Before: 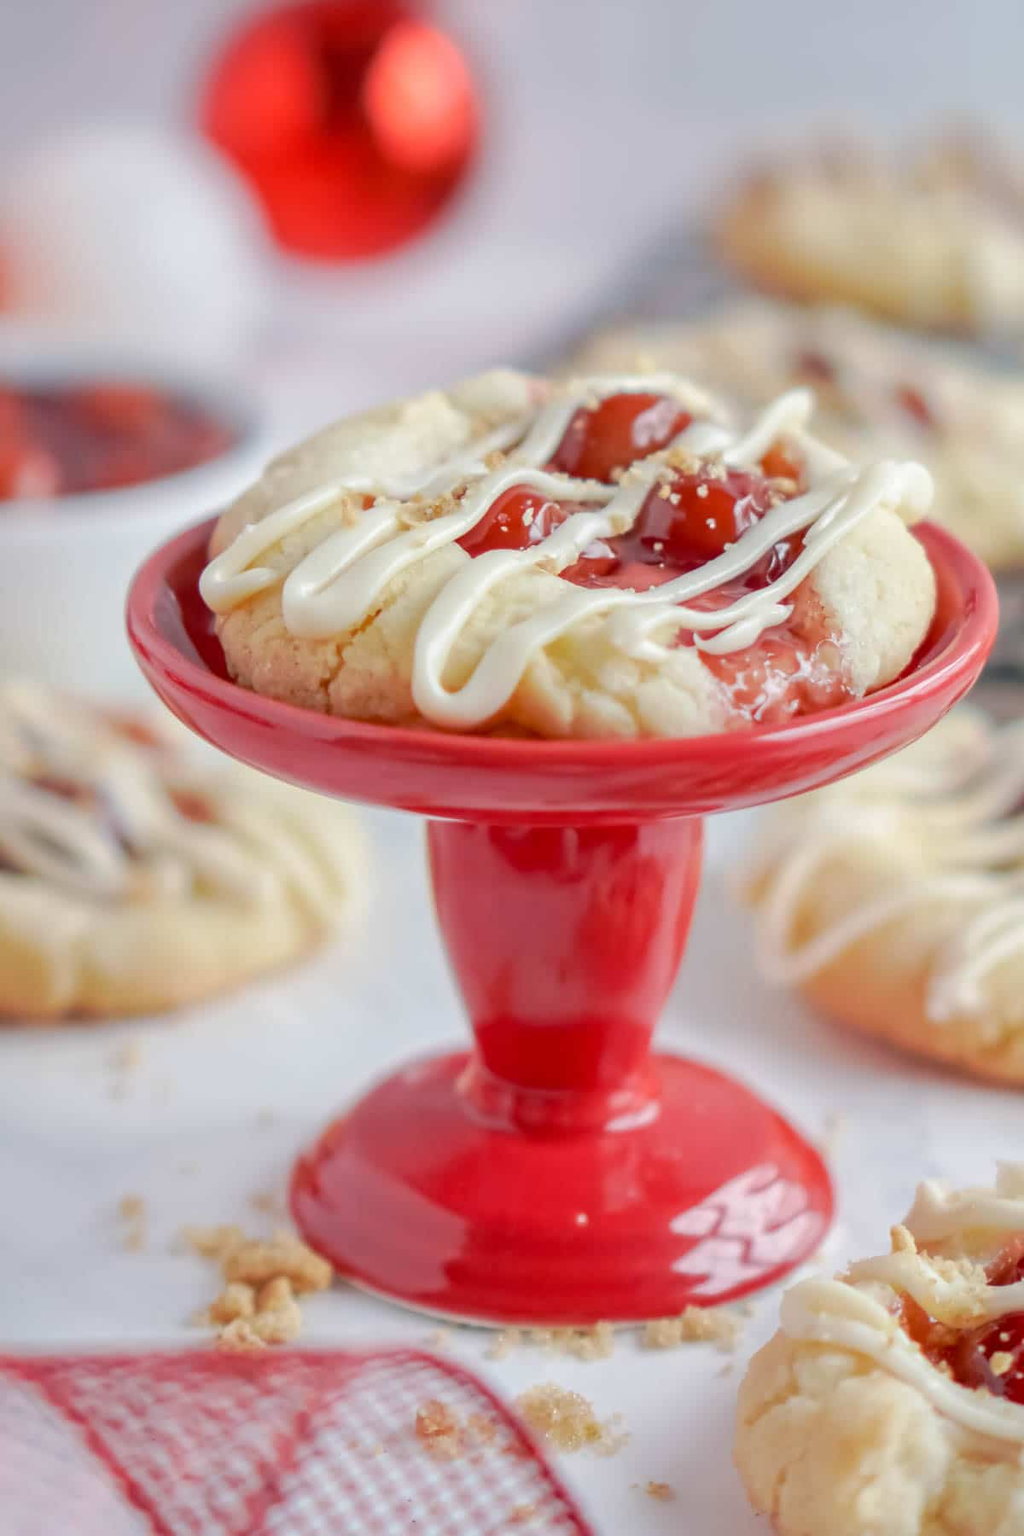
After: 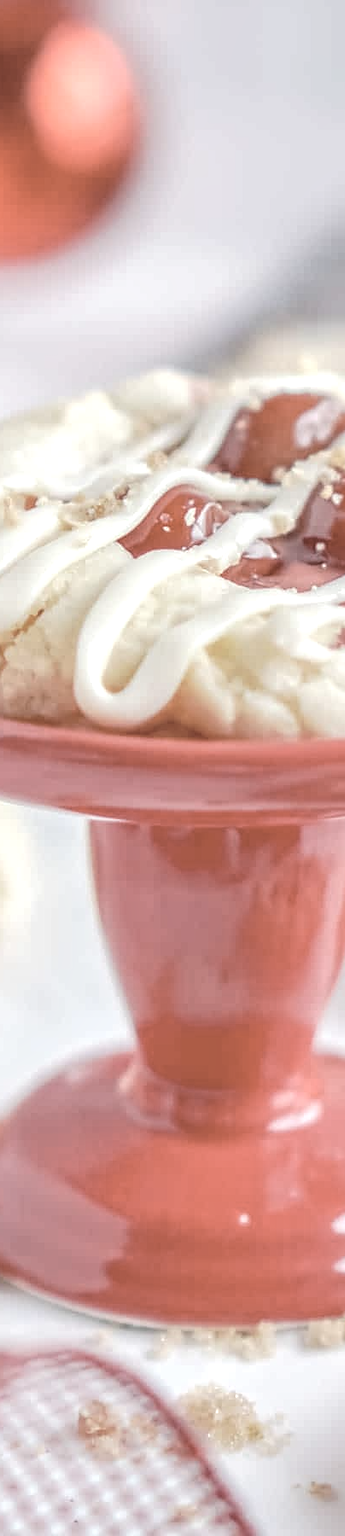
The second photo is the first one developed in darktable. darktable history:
exposure: exposure 0.294 EV, compensate exposure bias true, compensate highlight preservation false
crop: left 33.048%, right 33.173%
contrast brightness saturation: brightness 0.188, saturation -0.492
sharpen: amount 0.204
local contrast: highlights 97%, shadows 87%, detail 160%, midtone range 0.2
